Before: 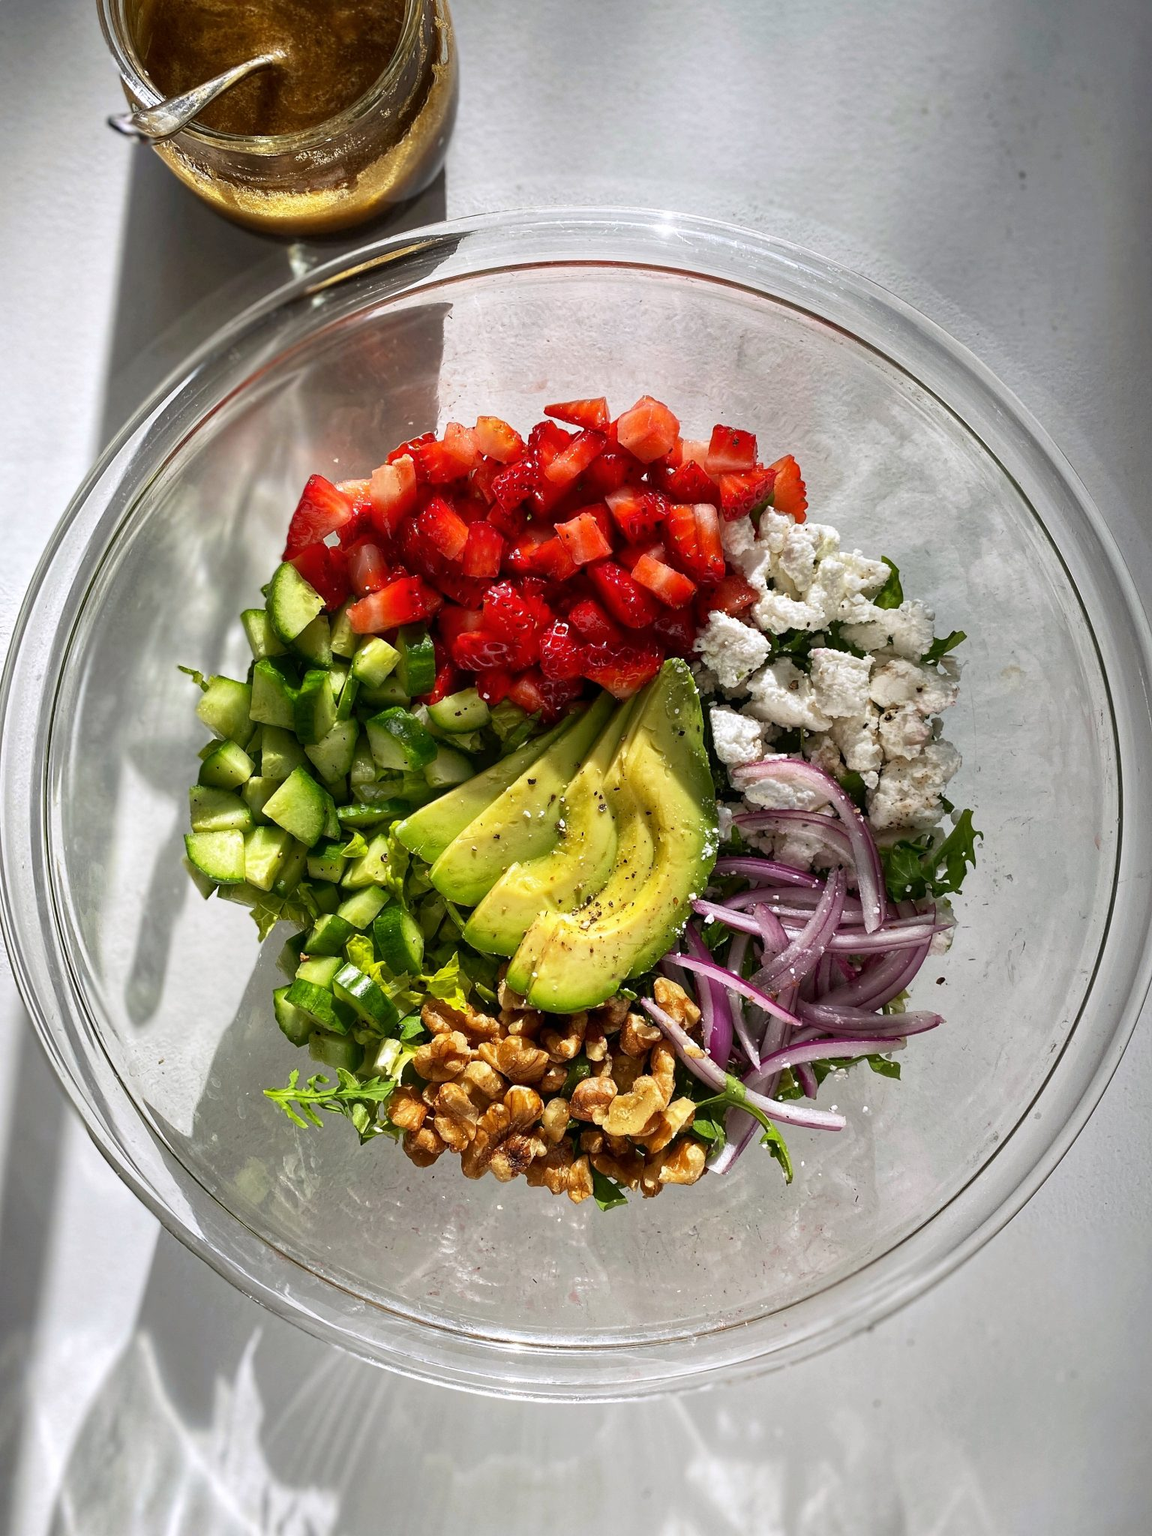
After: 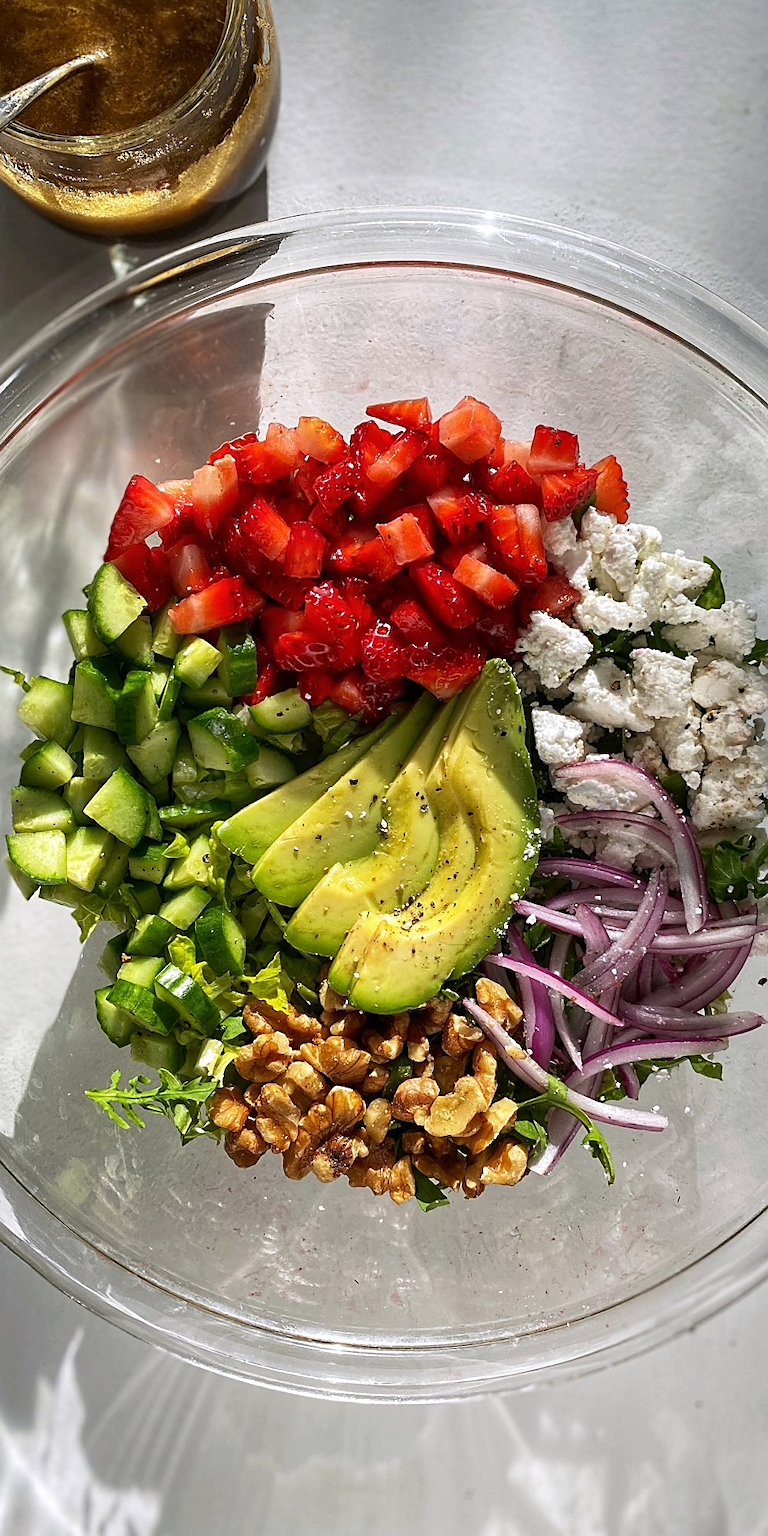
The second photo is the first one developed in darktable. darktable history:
sharpen: on, module defaults
crop and rotate: left 15.549%, right 17.744%
